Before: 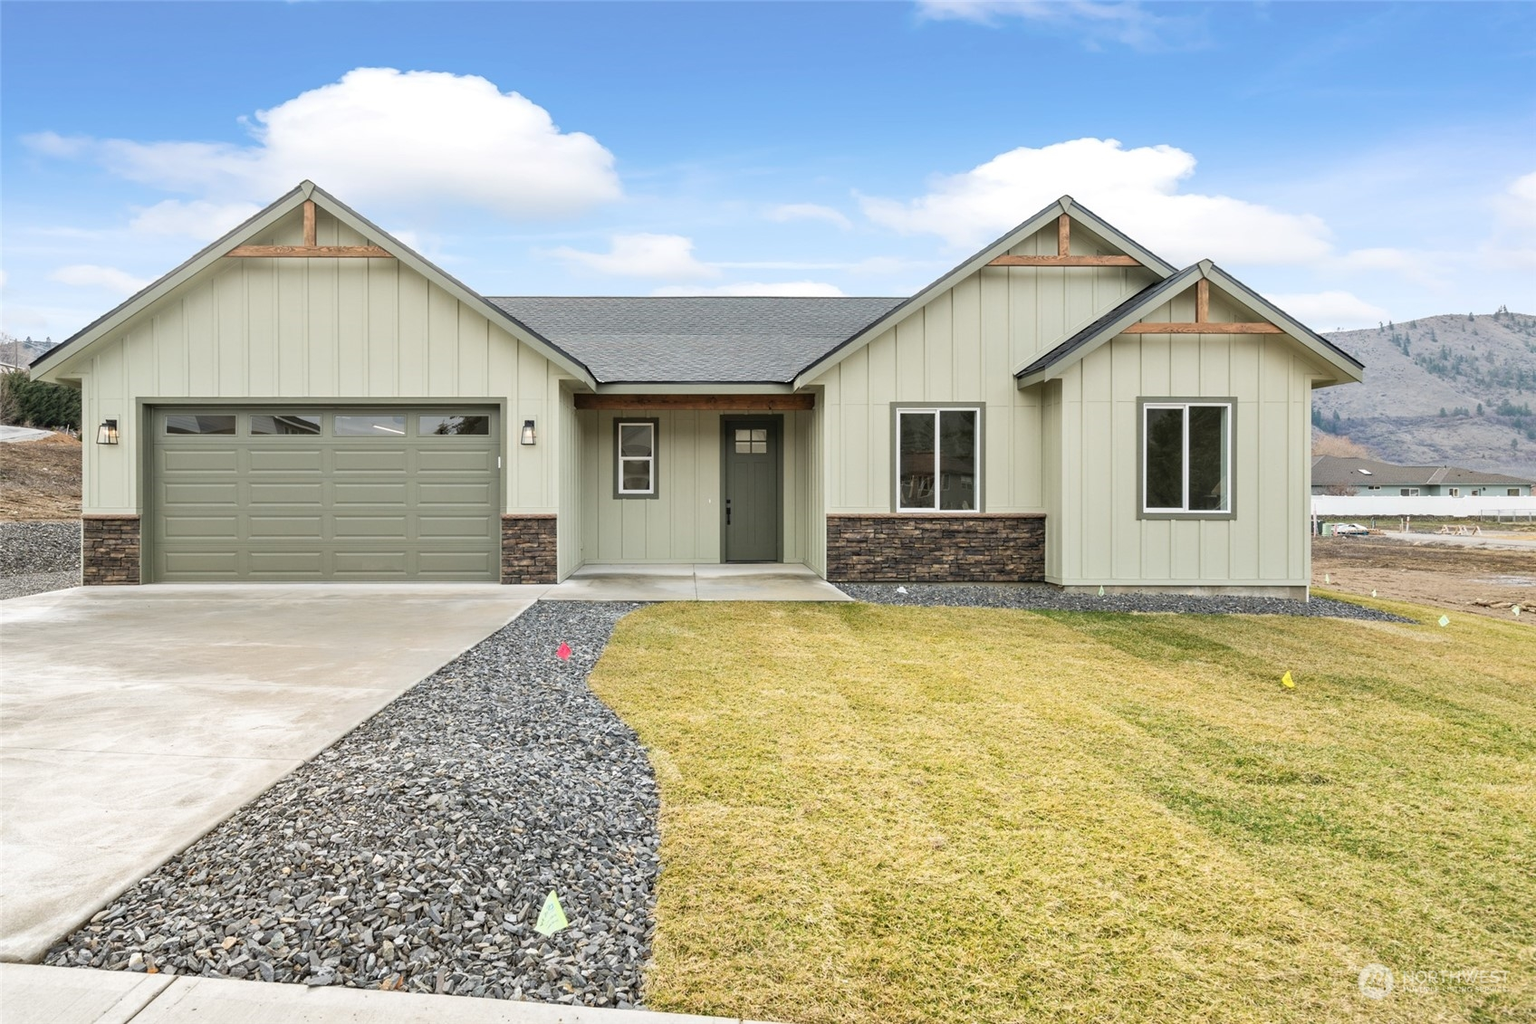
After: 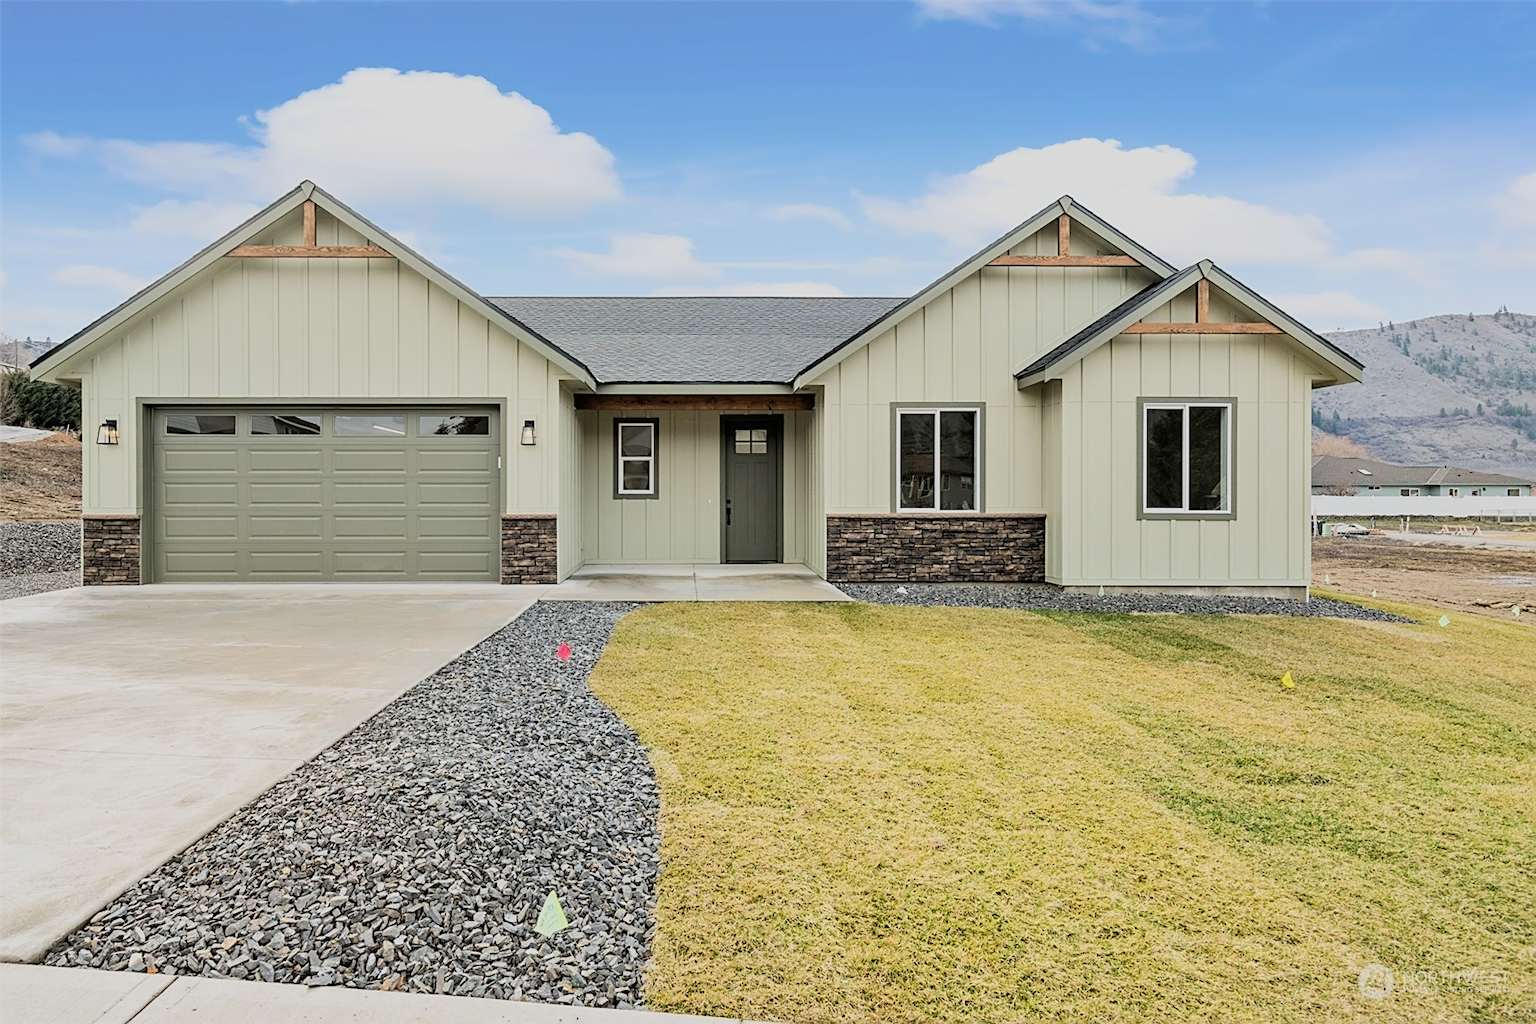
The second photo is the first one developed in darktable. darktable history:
filmic rgb: middle gray luminance 28.97%, black relative exposure -10.23 EV, white relative exposure 5.49 EV, target black luminance 0%, hardness 3.97, latitude 1.24%, contrast 1.128, highlights saturation mix 6.39%, shadows ↔ highlights balance 15.79%, color science v6 (2022)
sharpen: on, module defaults
